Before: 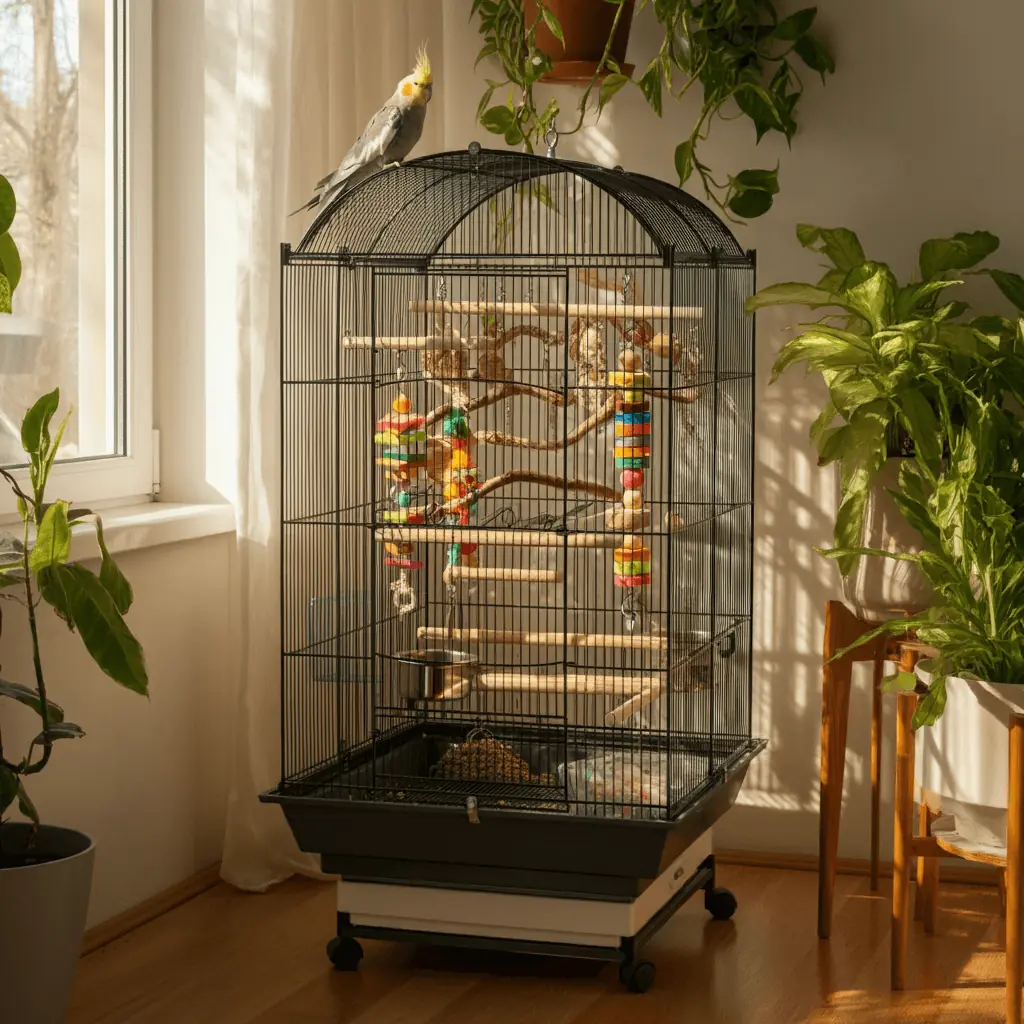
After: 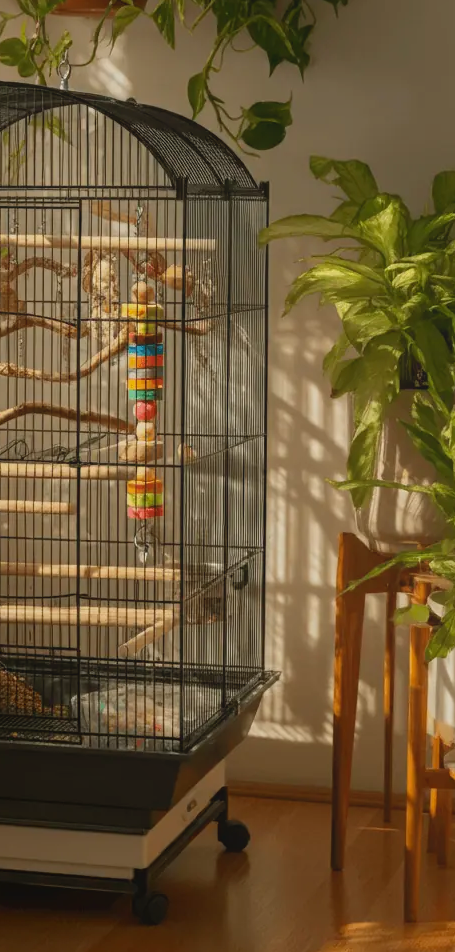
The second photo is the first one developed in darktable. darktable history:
local contrast: highlights 68%, shadows 68%, detail 82%, midtone range 0.325
crop: left 47.628%, top 6.643%, right 7.874%
tone equalizer: -8 EV -0.002 EV, -7 EV 0.005 EV, -6 EV -0.009 EV, -5 EV 0.011 EV, -4 EV -0.012 EV, -3 EV 0.007 EV, -2 EV -0.062 EV, -1 EV -0.293 EV, +0 EV -0.582 EV, smoothing diameter 2%, edges refinement/feathering 20, mask exposure compensation -1.57 EV, filter diffusion 5
